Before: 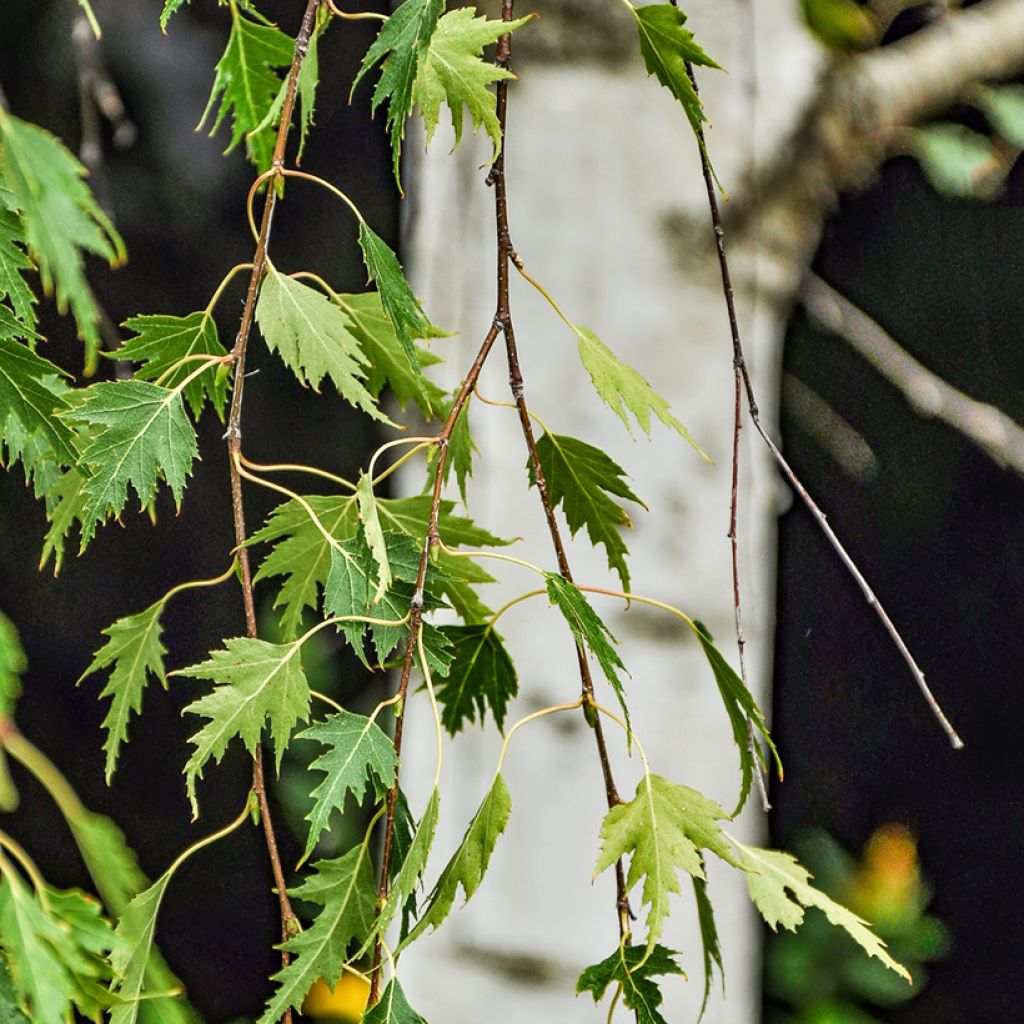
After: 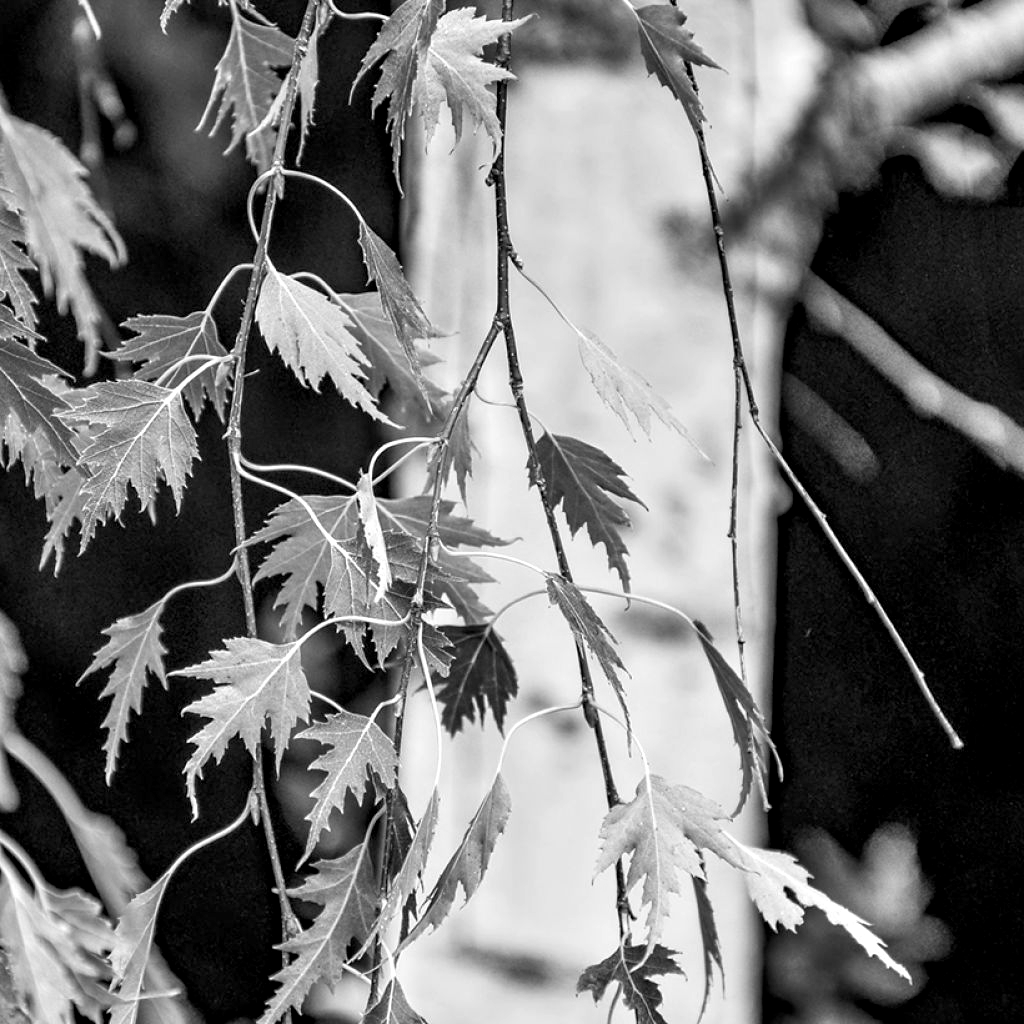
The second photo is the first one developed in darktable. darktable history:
color correction: highlights a* 3.84, highlights b* 5.07
exposure: black level correction 0.005, exposure 0.286 EV, compensate highlight preservation false
monochrome: a 32, b 64, size 2.3, highlights 1
